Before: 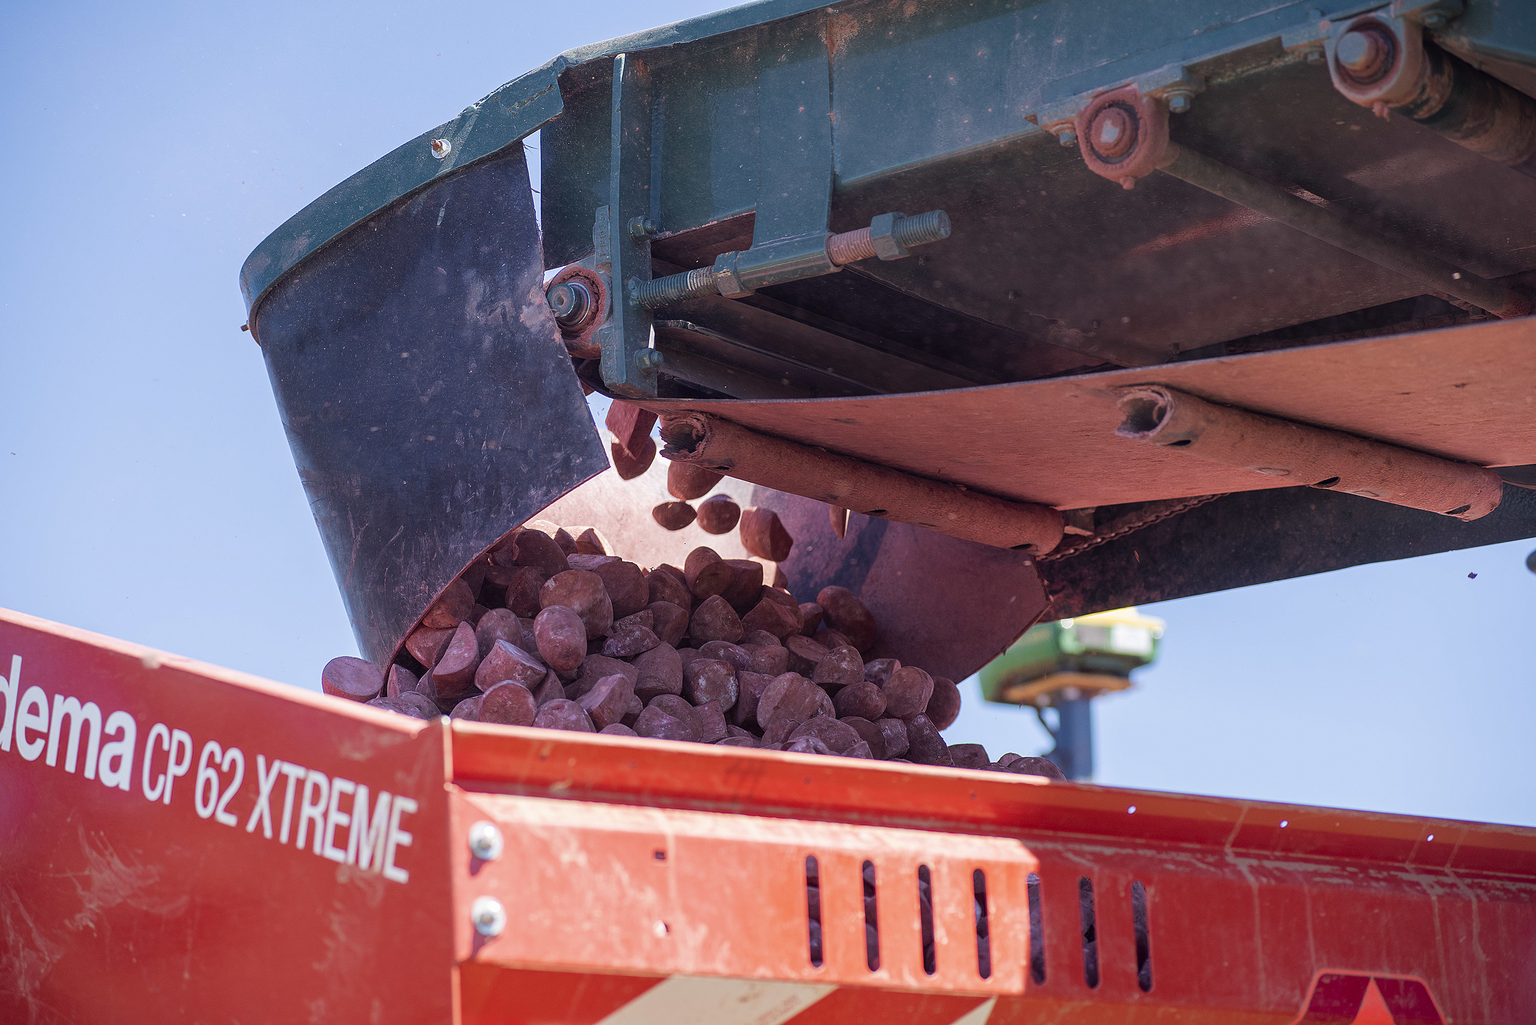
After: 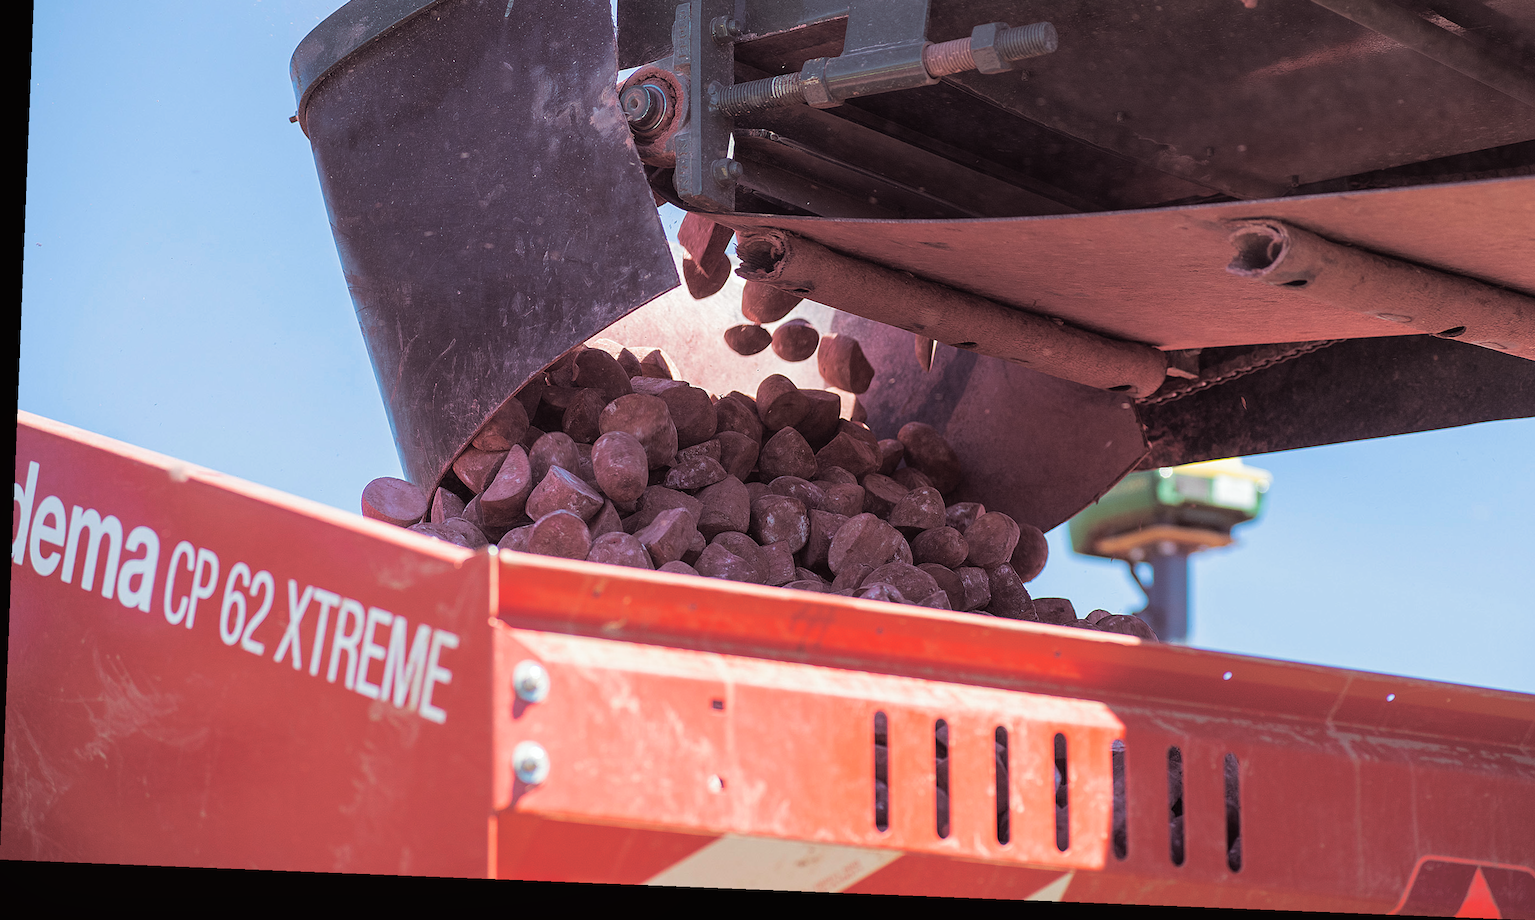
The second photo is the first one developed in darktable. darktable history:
color zones: curves: ch0 [(0, 0.5) (0.143, 0.5) (0.286, 0.5) (0.429, 0.5) (0.571, 0.5) (0.714, 0.476) (0.857, 0.5) (1, 0.5)]; ch2 [(0, 0.5) (0.143, 0.5) (0.286, 0.5) (0.429, 0.5) (0.571, 0.5) (0.714, 0.487) (0.857, 0.5) (1, 0.5)]
crop: top 20.916%, right 9.437%, bottom 0.316%
local contrast: mode bilateral grid, contrast 100, coarseness 100, detail 94%, midtone range 0.2
split-toning: shadows › saturation 0.24, highlights › hue 54°, highlights › saturation 0.24
white balance: red 0.978, blue 0.999
exposure: black level correction -0.001, exposure 0.08 EV, compensate highlight preservation false
rotate and perspective: rotation 2.27°, automatic cropping off
